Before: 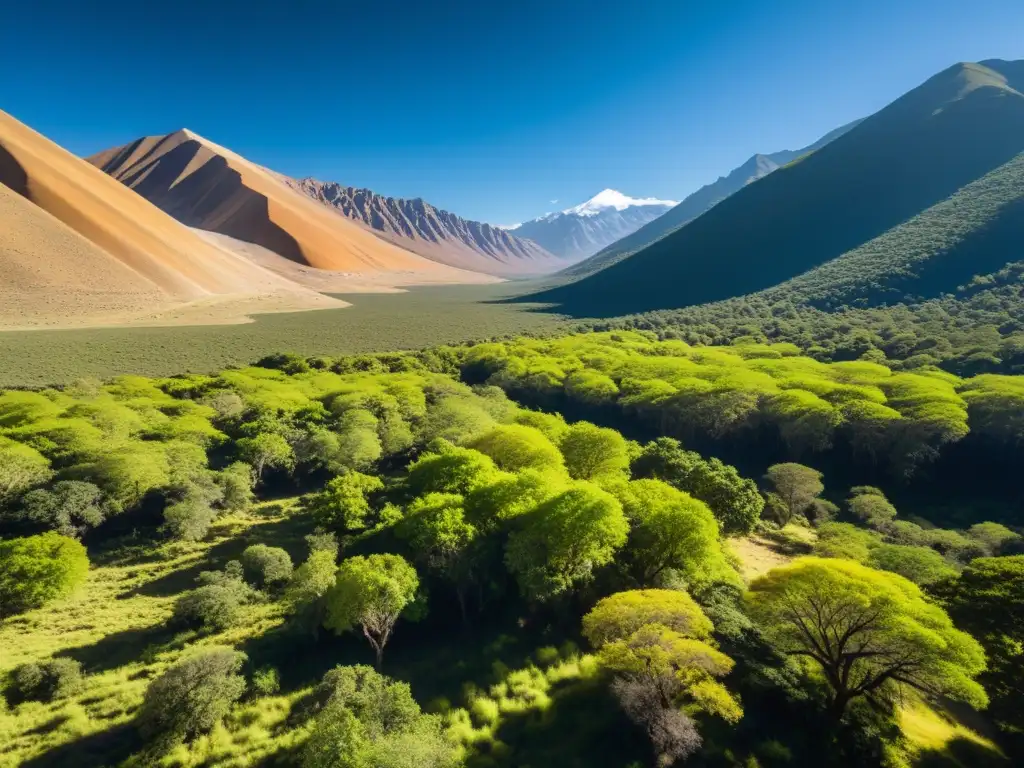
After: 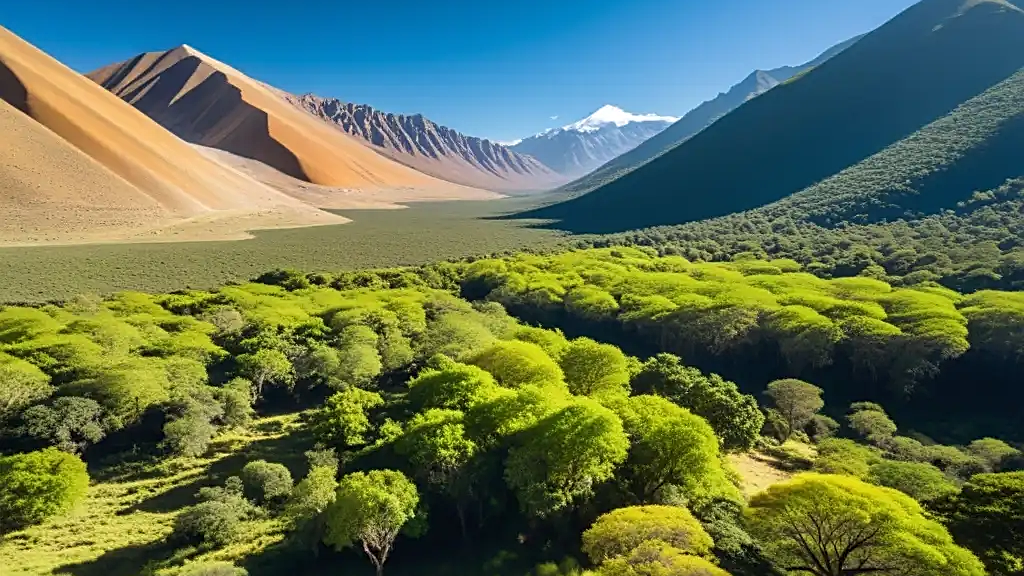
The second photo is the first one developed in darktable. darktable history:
contrast equalizer: octaves 7, y [[0.5, 0.502, 0.506, 0.511, 0.52, 0.537], [0.5 ×6], [0.505, 0.509, 0.518, 0.534, 0.553, 0.561], [0 ×6], [0 ×6]]
crop: top 11.038%, bottom 13.962%
sharpen: on, module defaults
